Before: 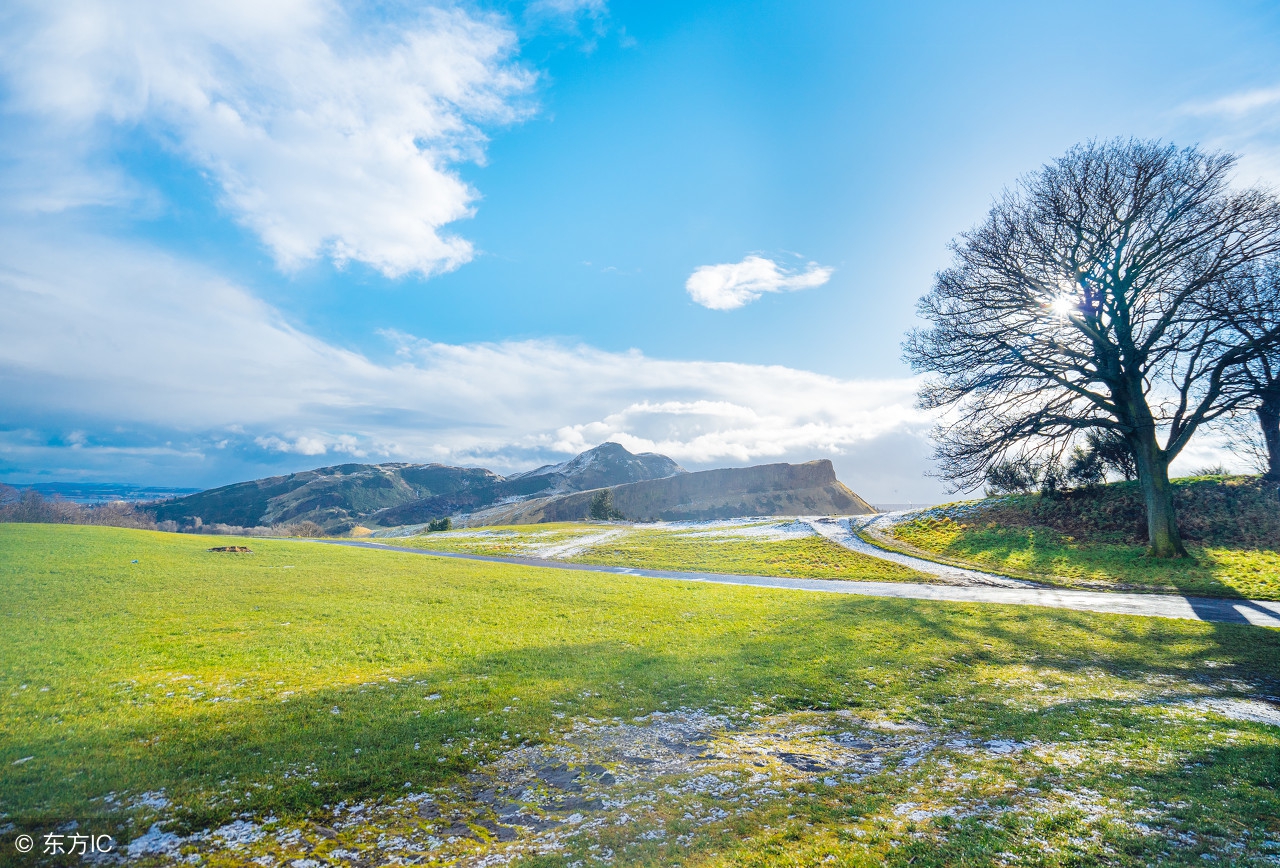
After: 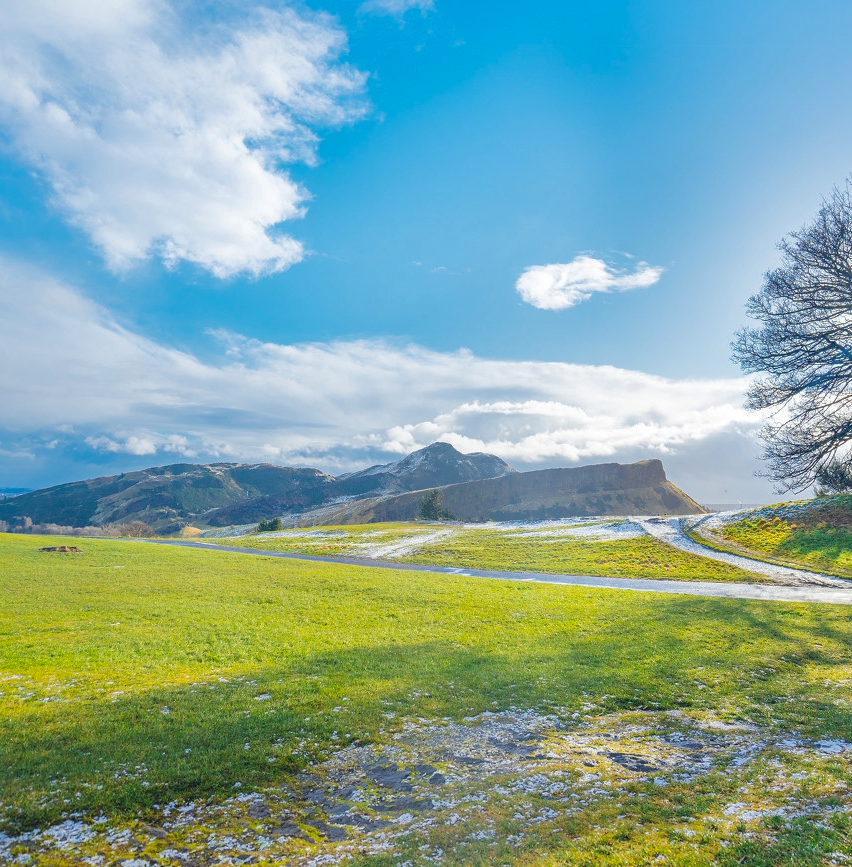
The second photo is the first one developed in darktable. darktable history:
shadows and highlights: on, module defaults
crop and rotate: left 13.334%, right 20.027%
